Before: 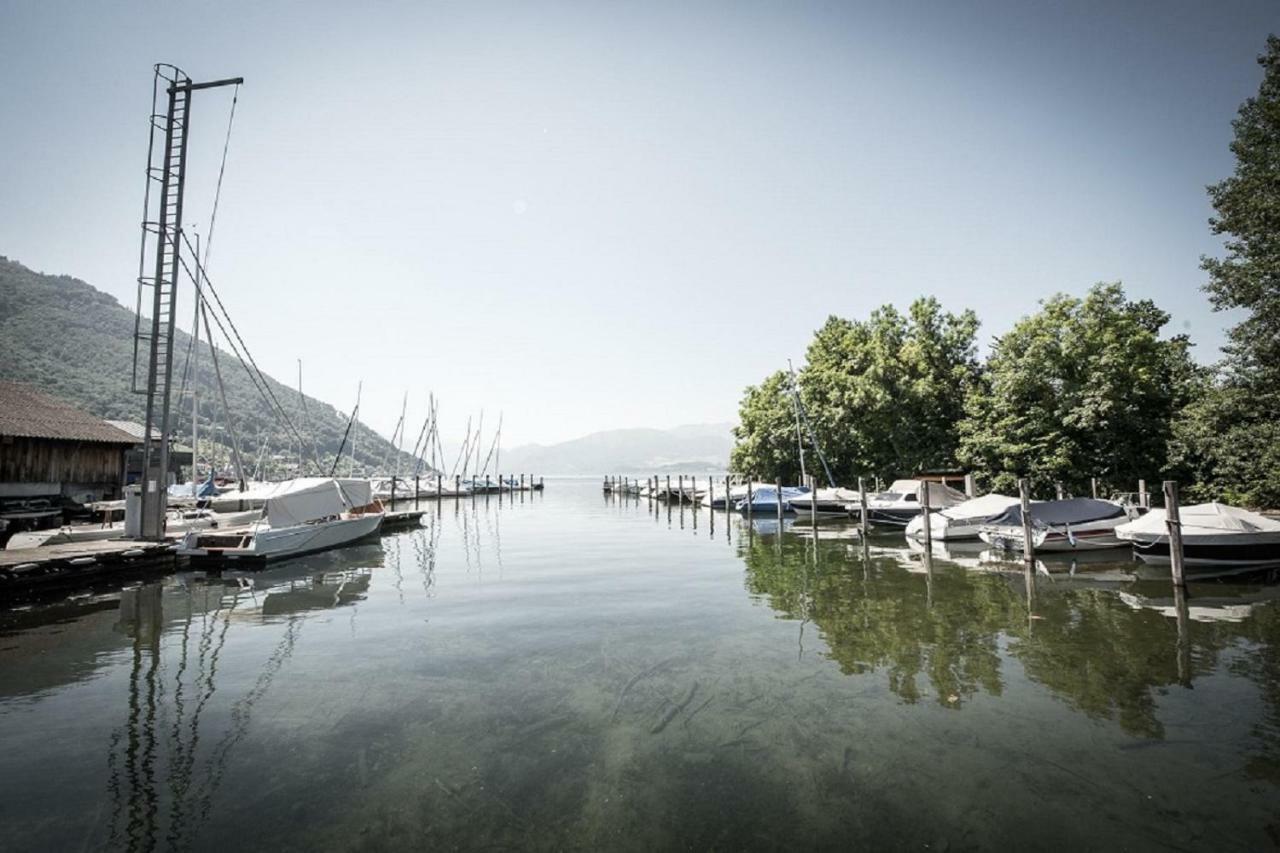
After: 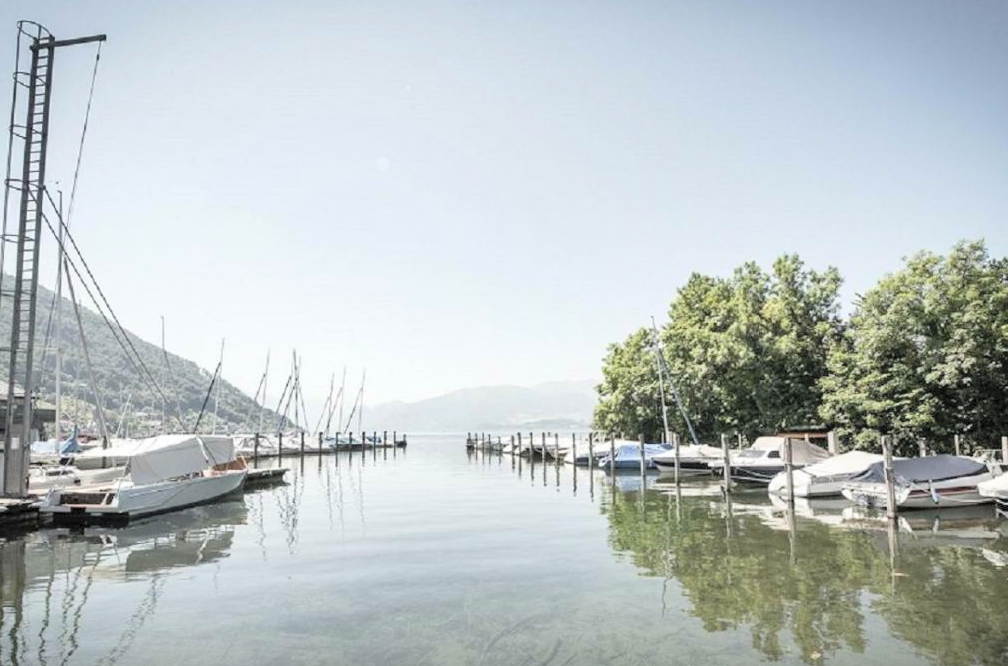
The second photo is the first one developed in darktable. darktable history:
global tonemap: drago (0.7, 100)
crop and rotate: left 10.77%, top 5.1%, right 10.41%, bottom 16.76%
shadows and highlights: soften with gaussian
